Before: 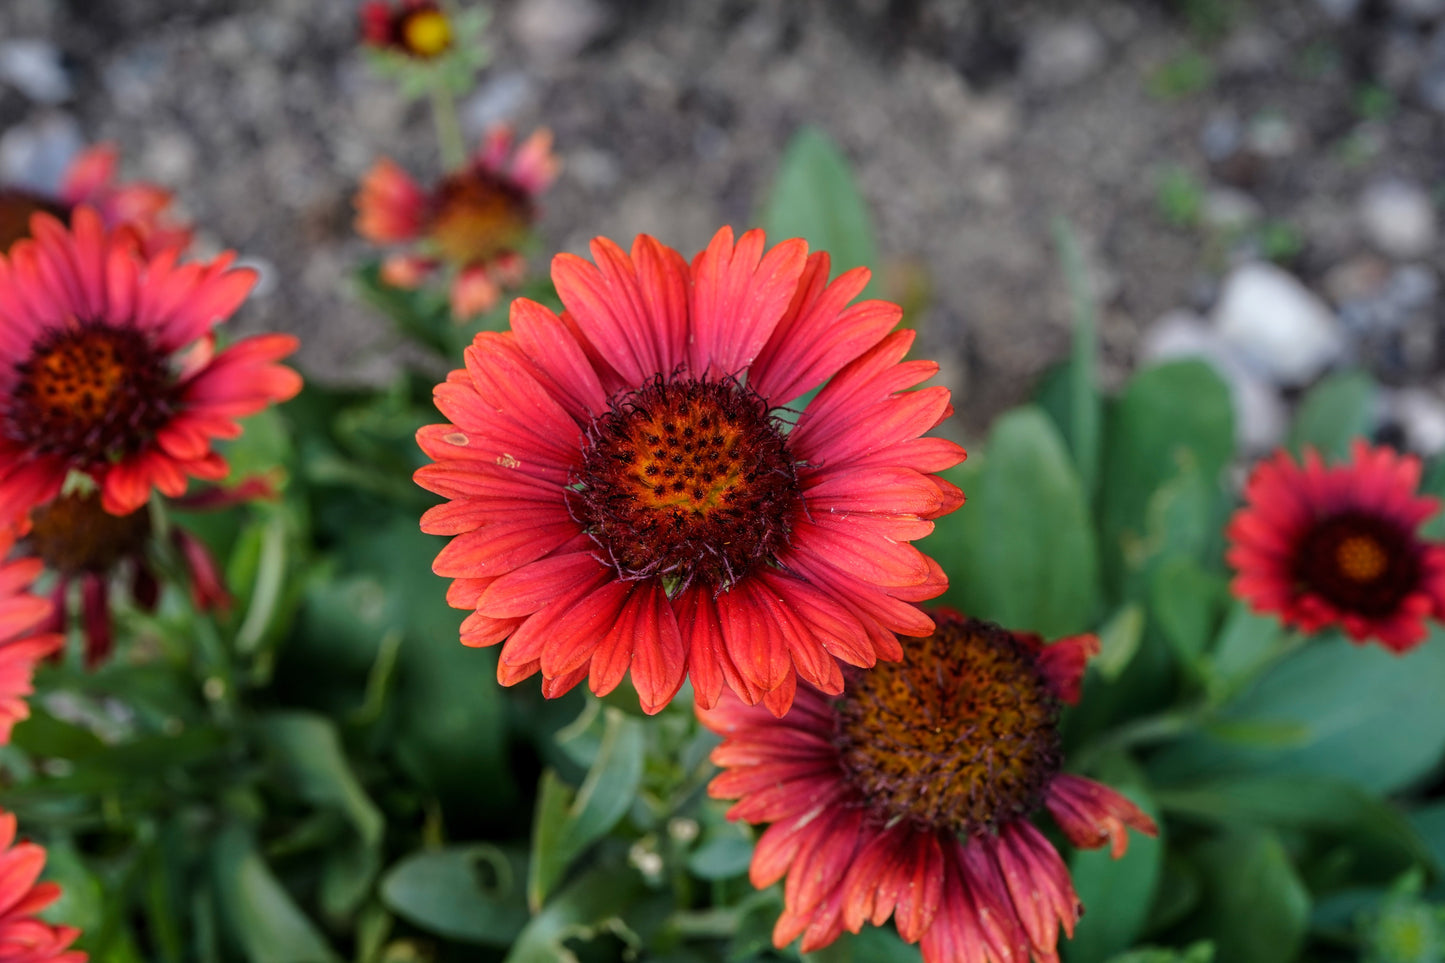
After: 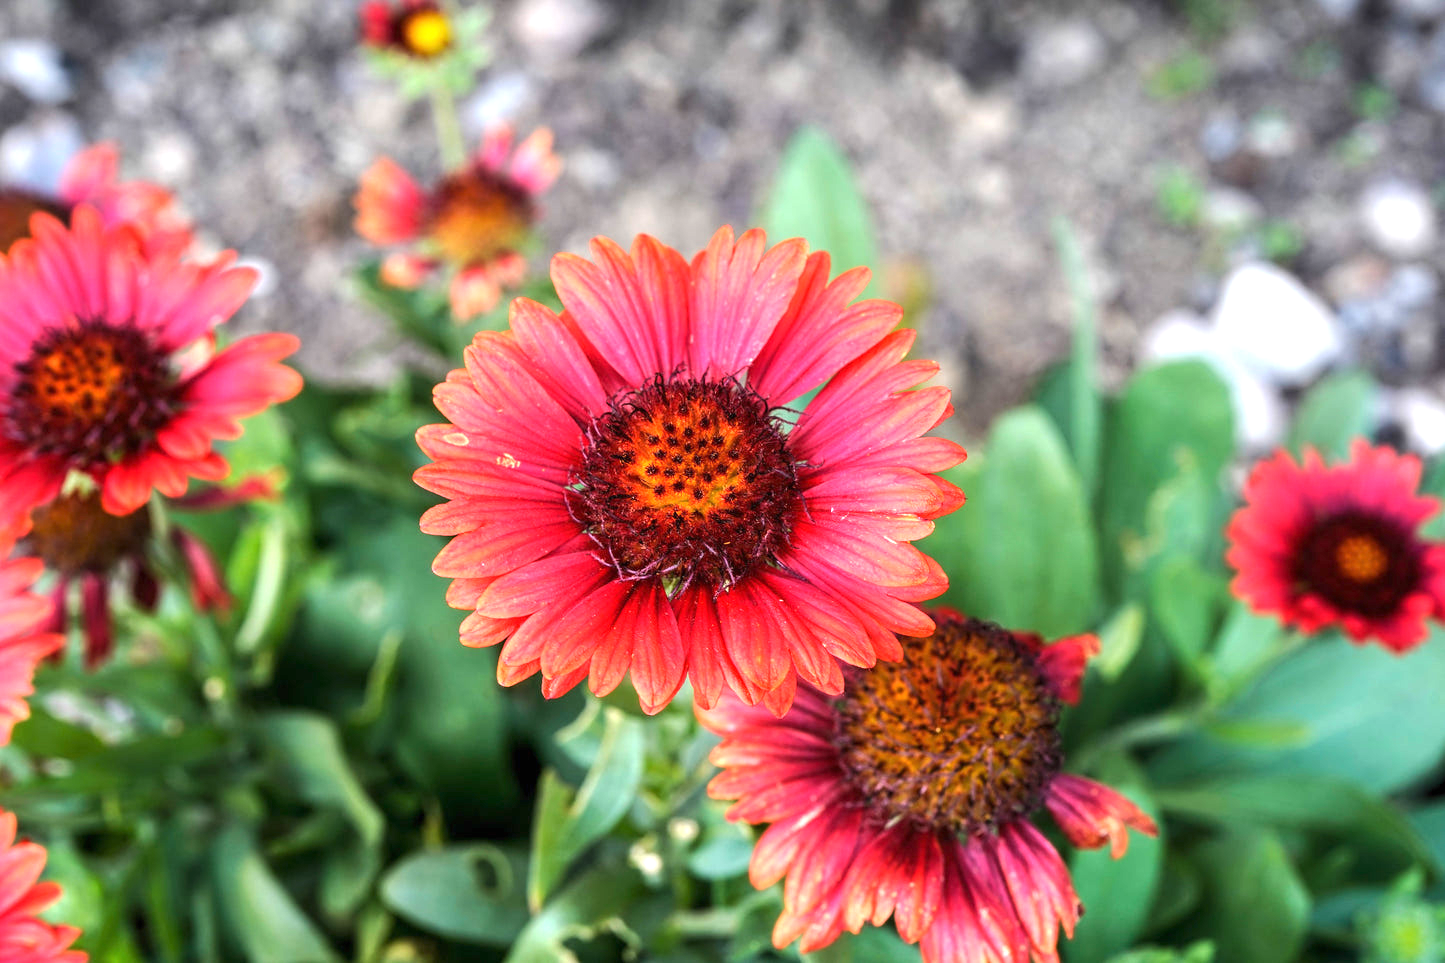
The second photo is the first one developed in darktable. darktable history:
exposure: black level correction 0, exposure 1.504 EV, compensate highlight preservation false
color correction: highlights b* 0.059
contrast brightness saturation: contrast 0.05
